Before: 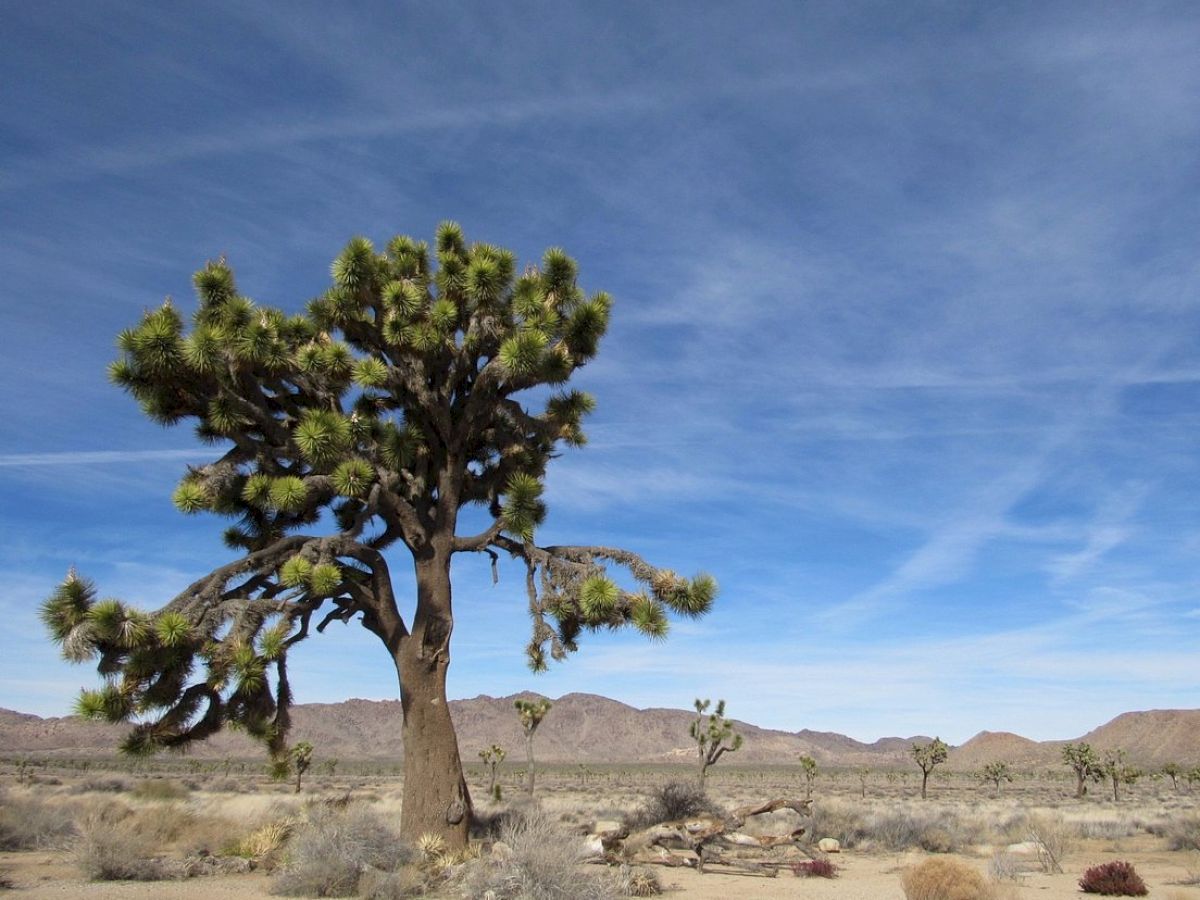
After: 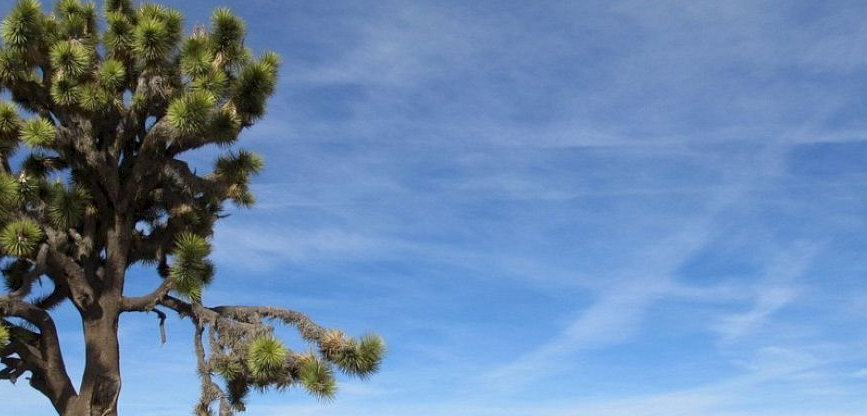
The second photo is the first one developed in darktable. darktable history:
crop and rotate: left 27.746%, top 26.69%, bottom 27.043%
